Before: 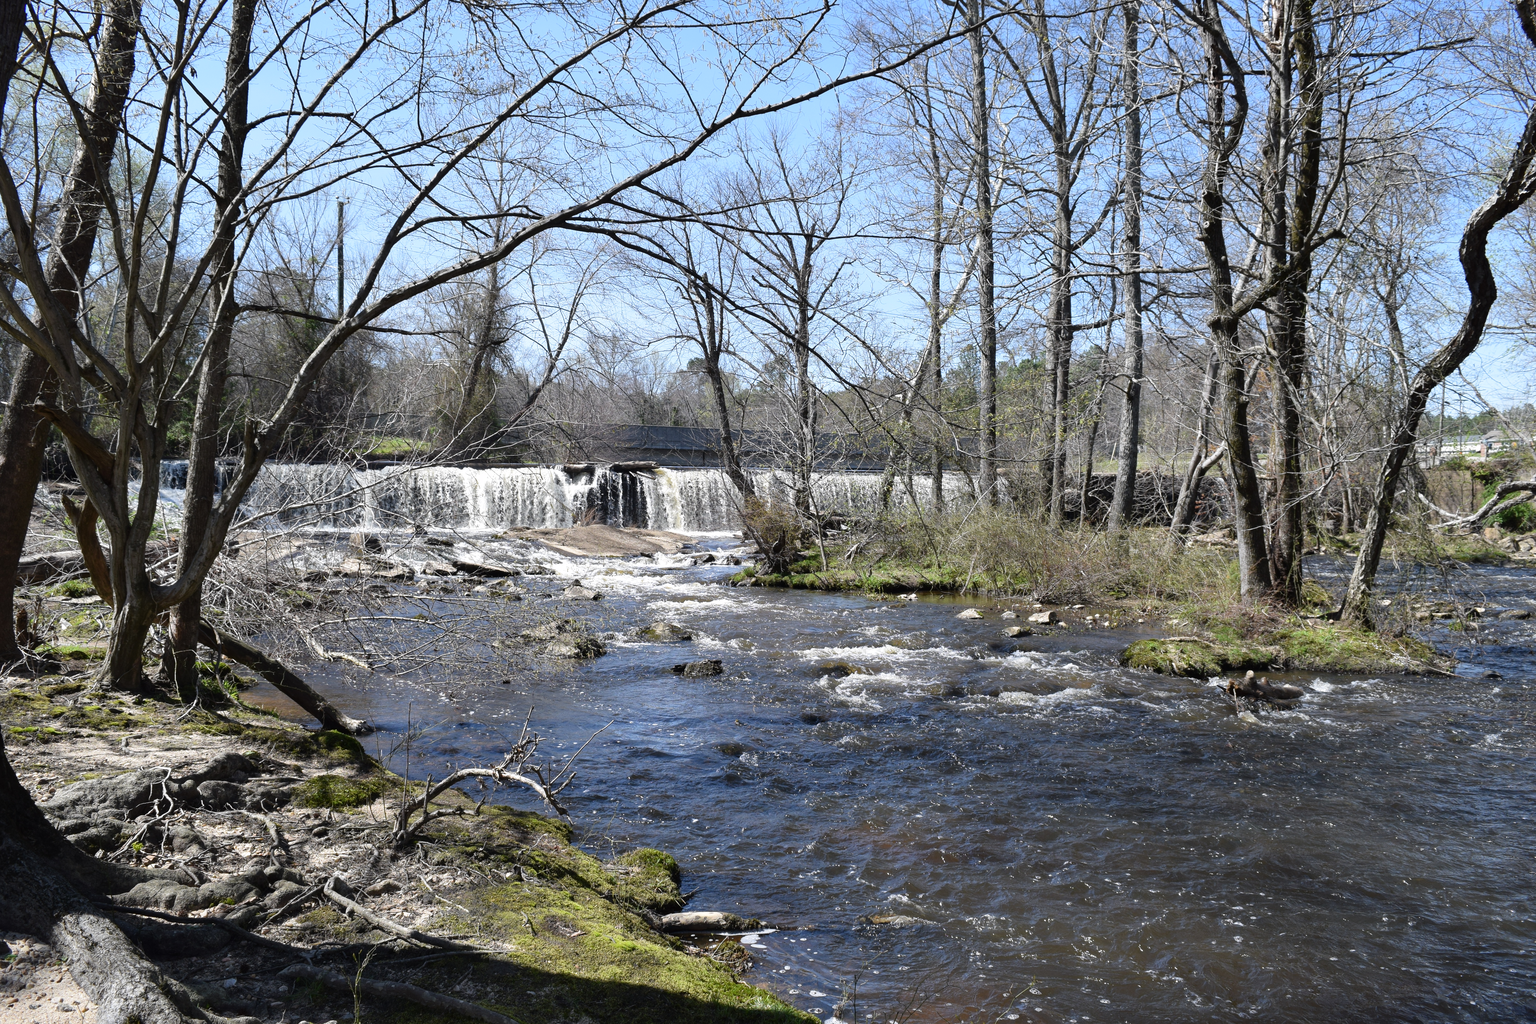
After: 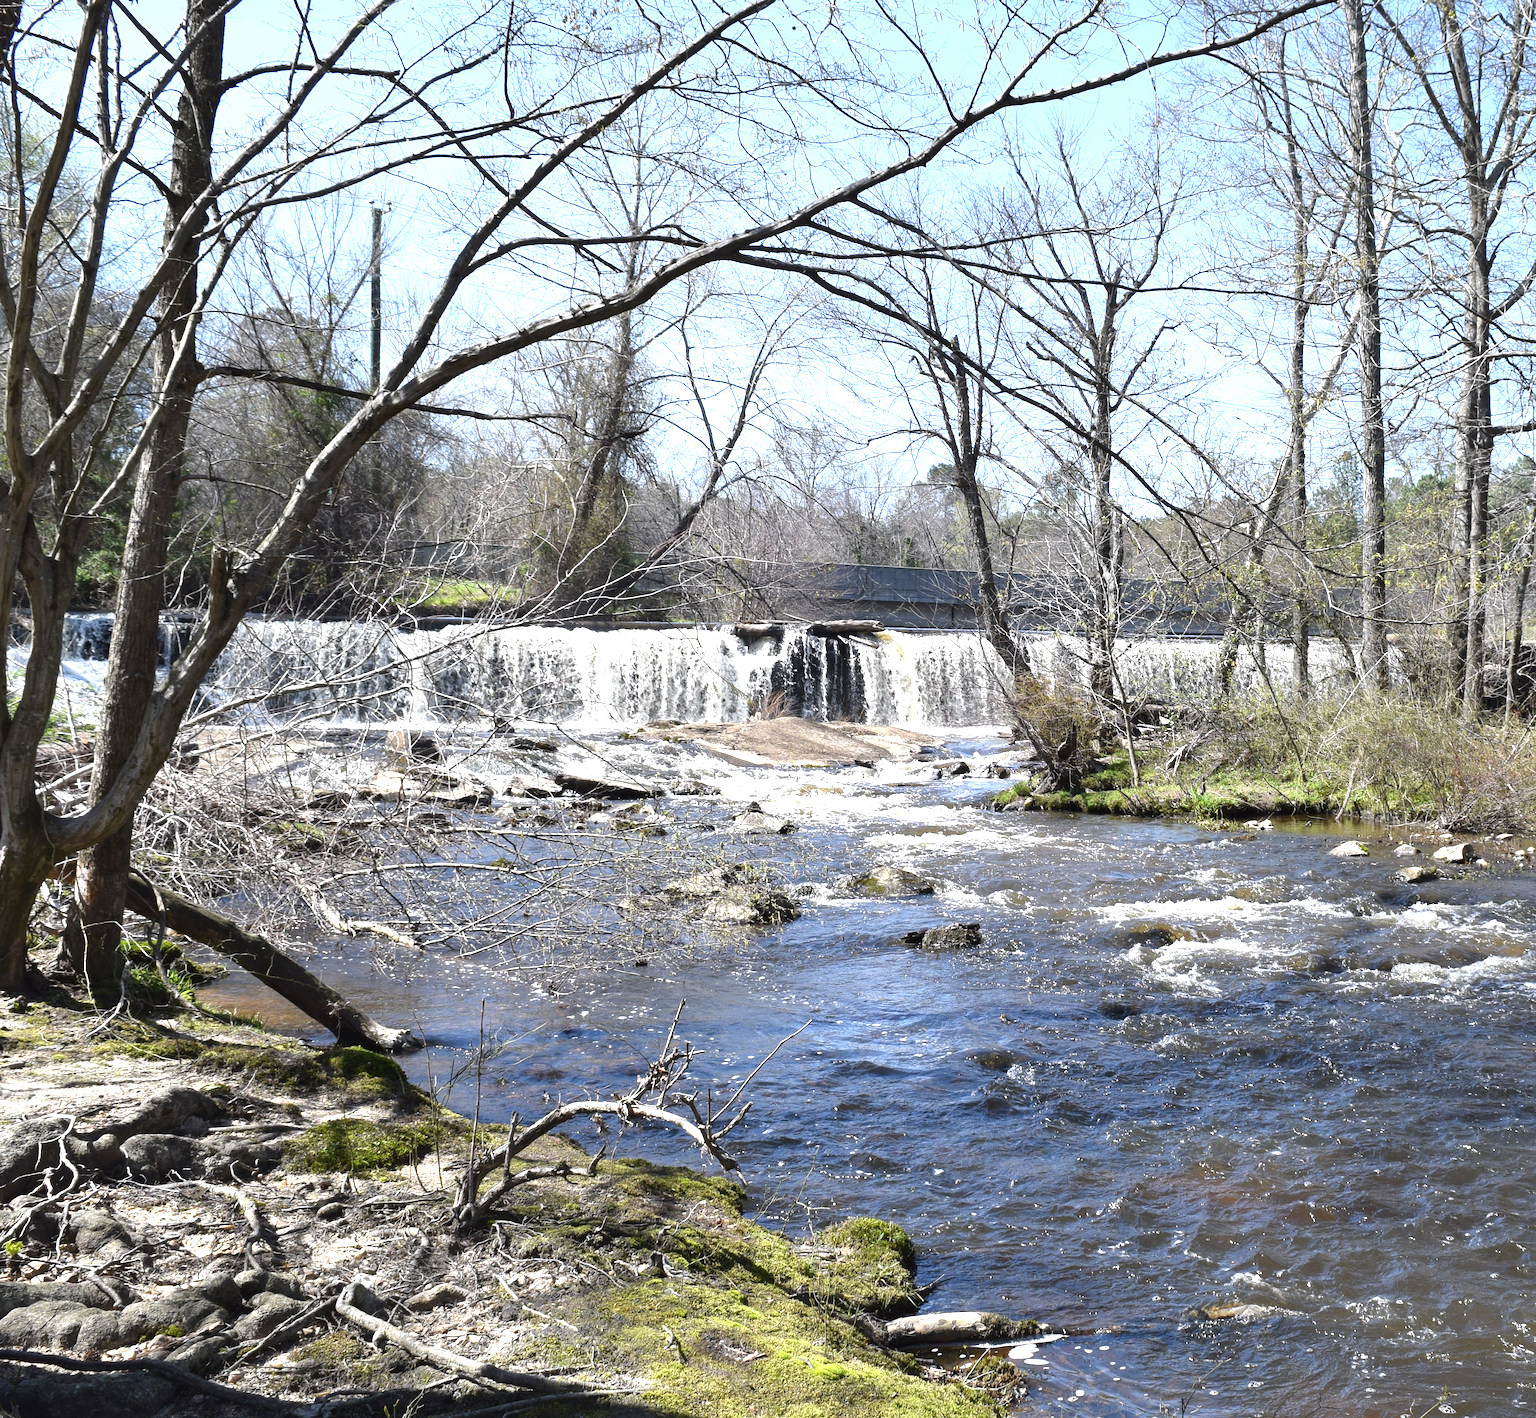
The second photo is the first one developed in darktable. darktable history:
rotate and perspective: rotation -0.013°, lens shift (vertical) -0.027, lens shift (horizontal) 0.178, crop left 0.016, crop right 0.989, crop top 0.082, crop bottom 0.918
crop and rotate: left 8.786%, right 24.548%
exposure: exposure 0.781 EV, compensate highlight preservation false
shadows and highlights: shadows 25, highlights -25
